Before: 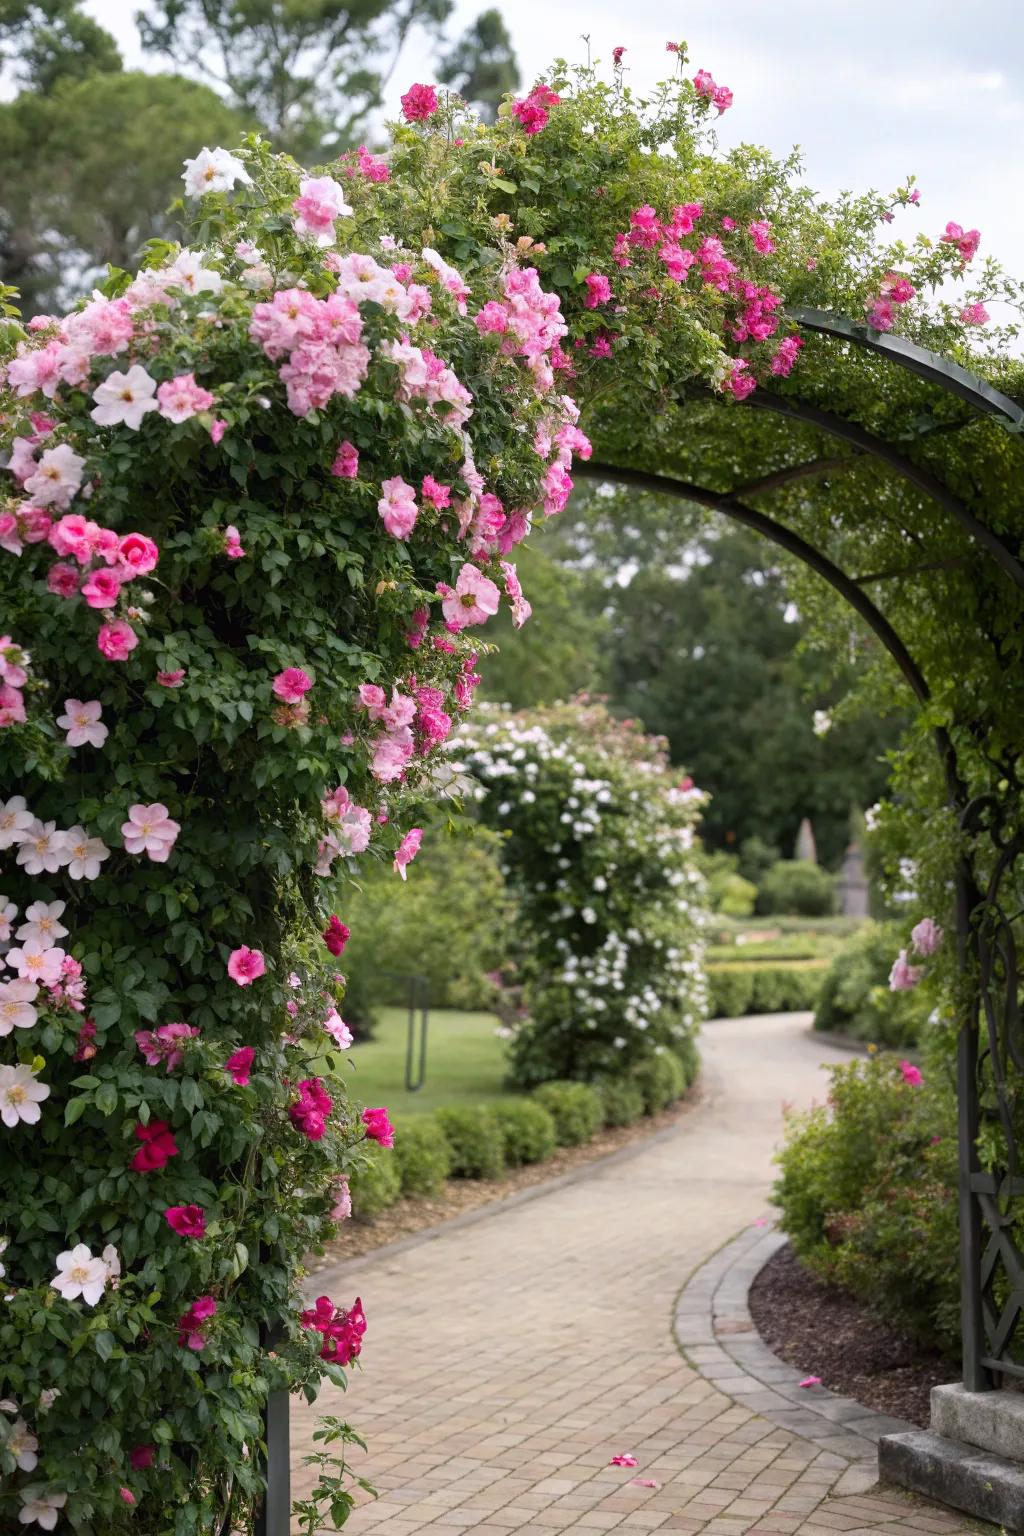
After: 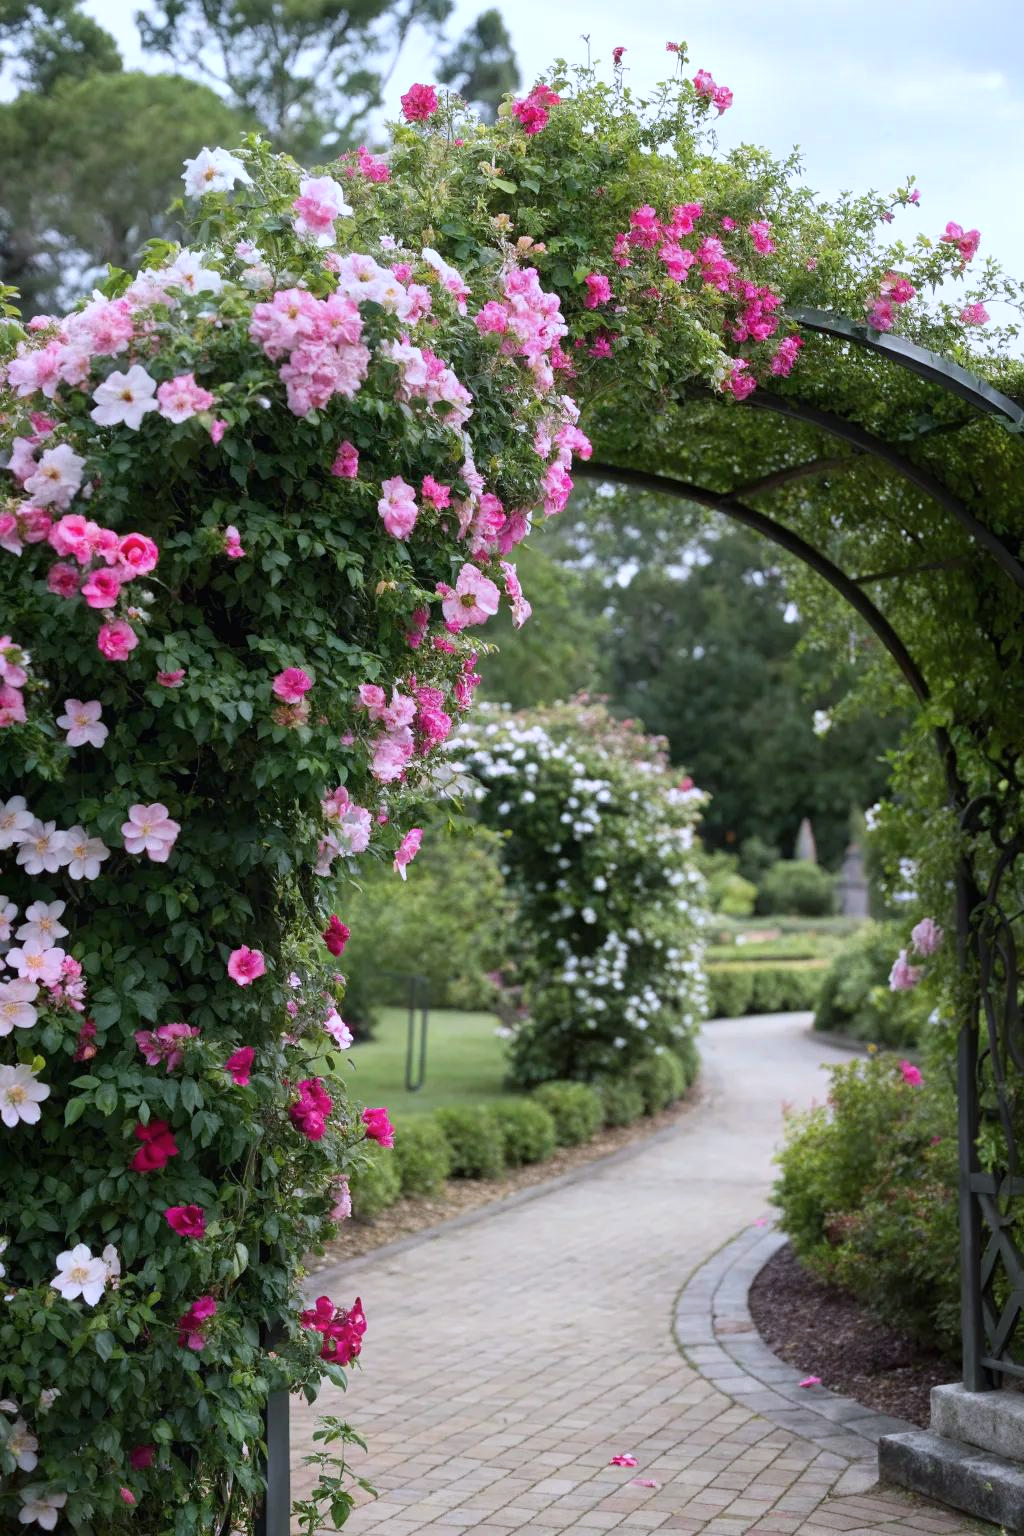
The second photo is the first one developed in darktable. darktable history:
color calibration: illuminant as shot in camera, x 0.369, y 0.376, temperature 4321.05 K
